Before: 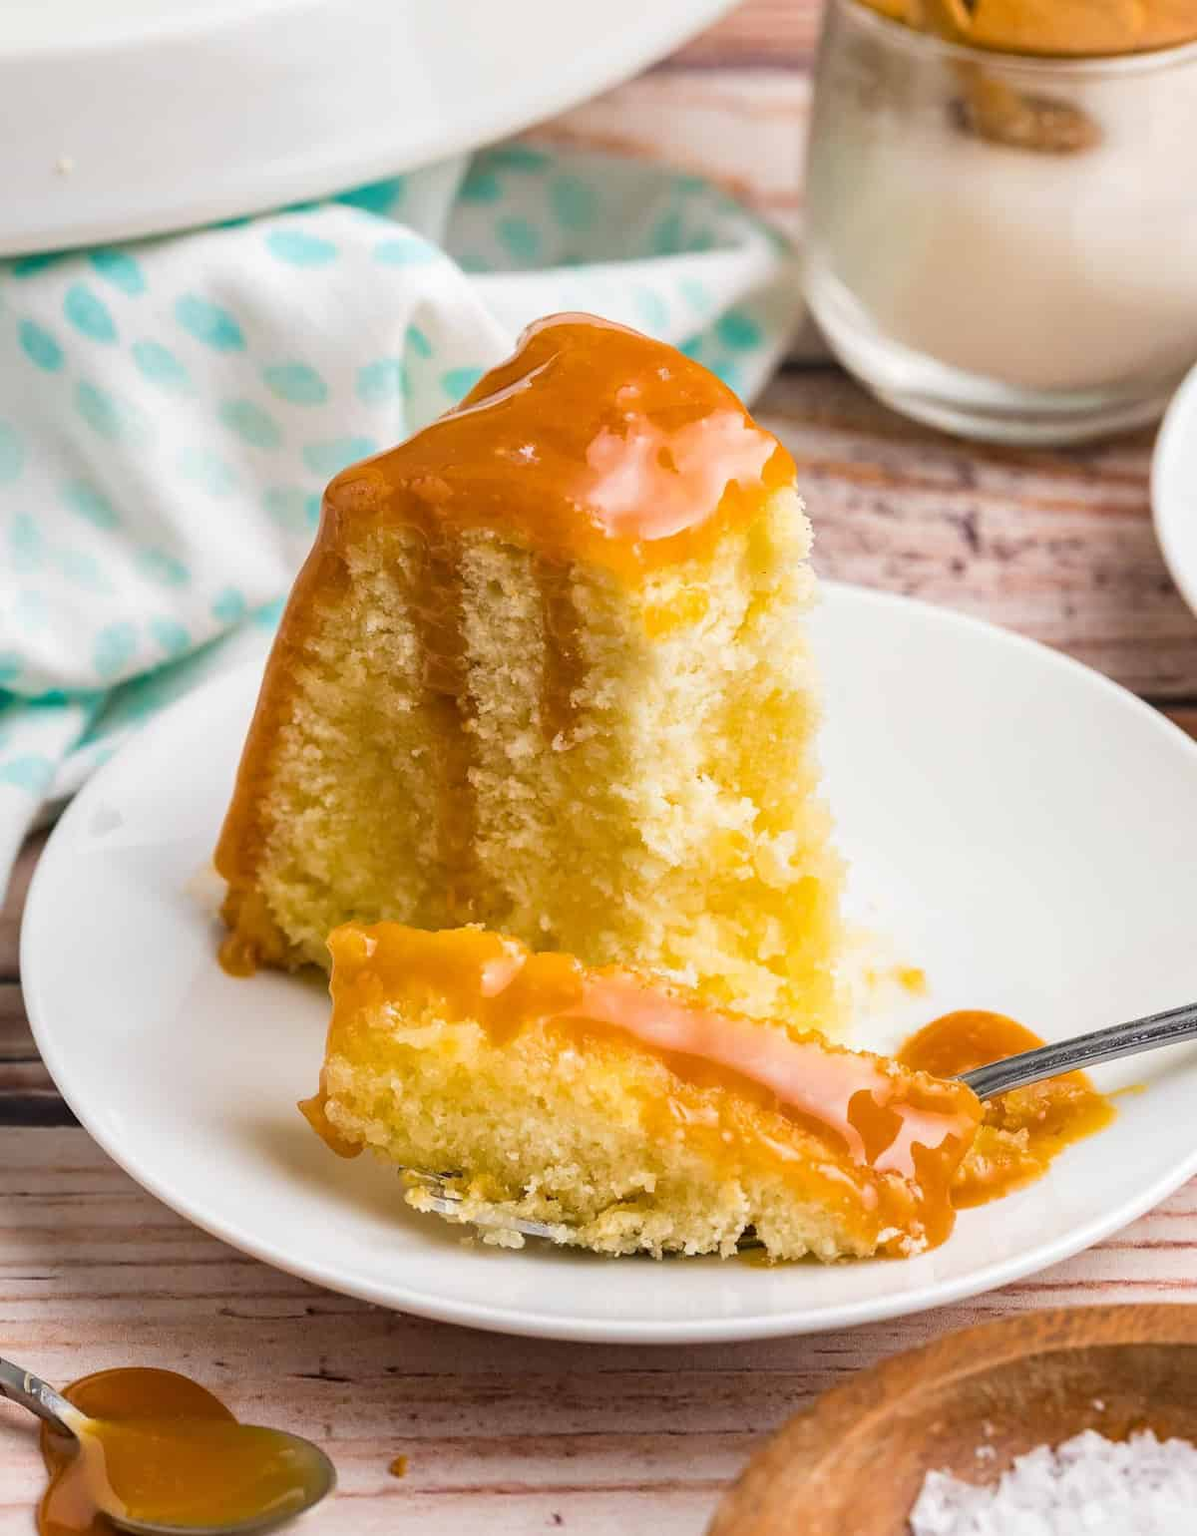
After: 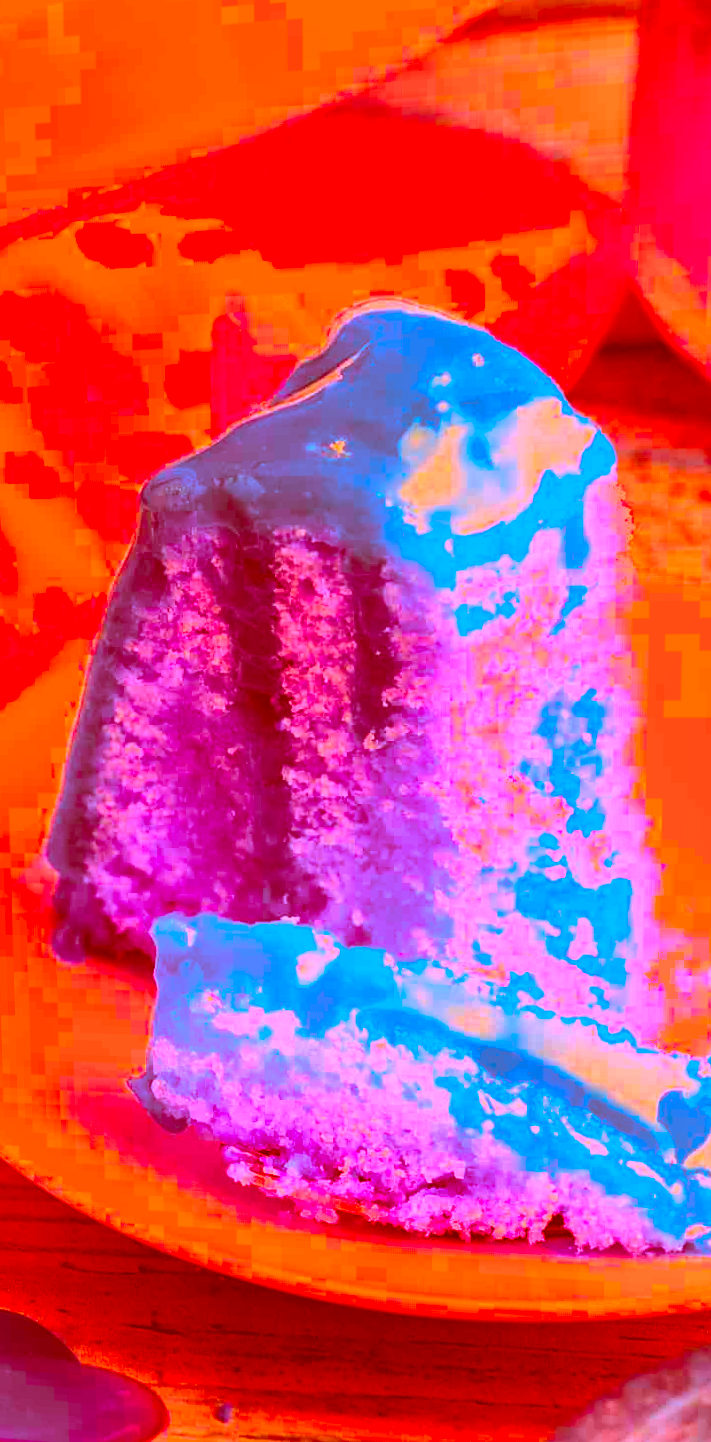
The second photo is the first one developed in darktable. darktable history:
exposure: black level correction 0, exposure 0.2 EV, compensate exposure bias true, compensate highlight preservation false
crop: left 10.644%, right 26.528%
levels: levels [0.116, 0.574, 1]
color correction: highlights a* -39.68, highlights b* -40, shadows a* -40, shadows b* -40, saturation -3
base curve: curves: ch0 [(0, 0) (0.257, 0.25) (0.482, 0.586) (0.757, 0.871) (1, 1)]
shadows and highlights: on, module defaults
rotate and perspective: rotation 0.062°, lens shift (vertical) 0.115, lens shift (horizontal) -0.133, crop left 0.047, crop right 0.94, crop top 0.061, crop bottom 0.94
